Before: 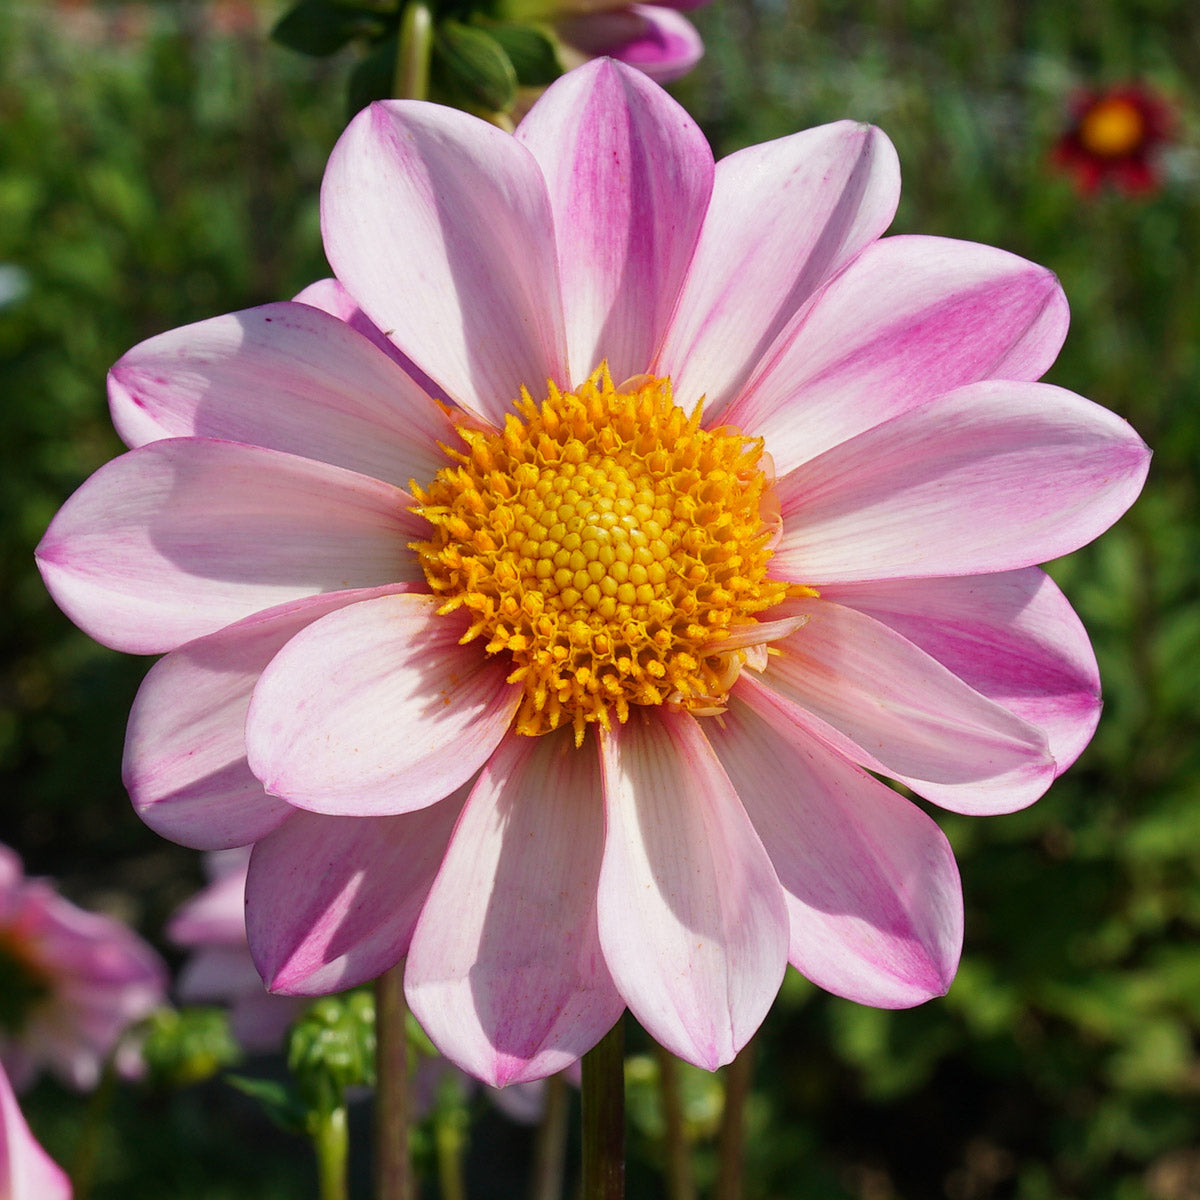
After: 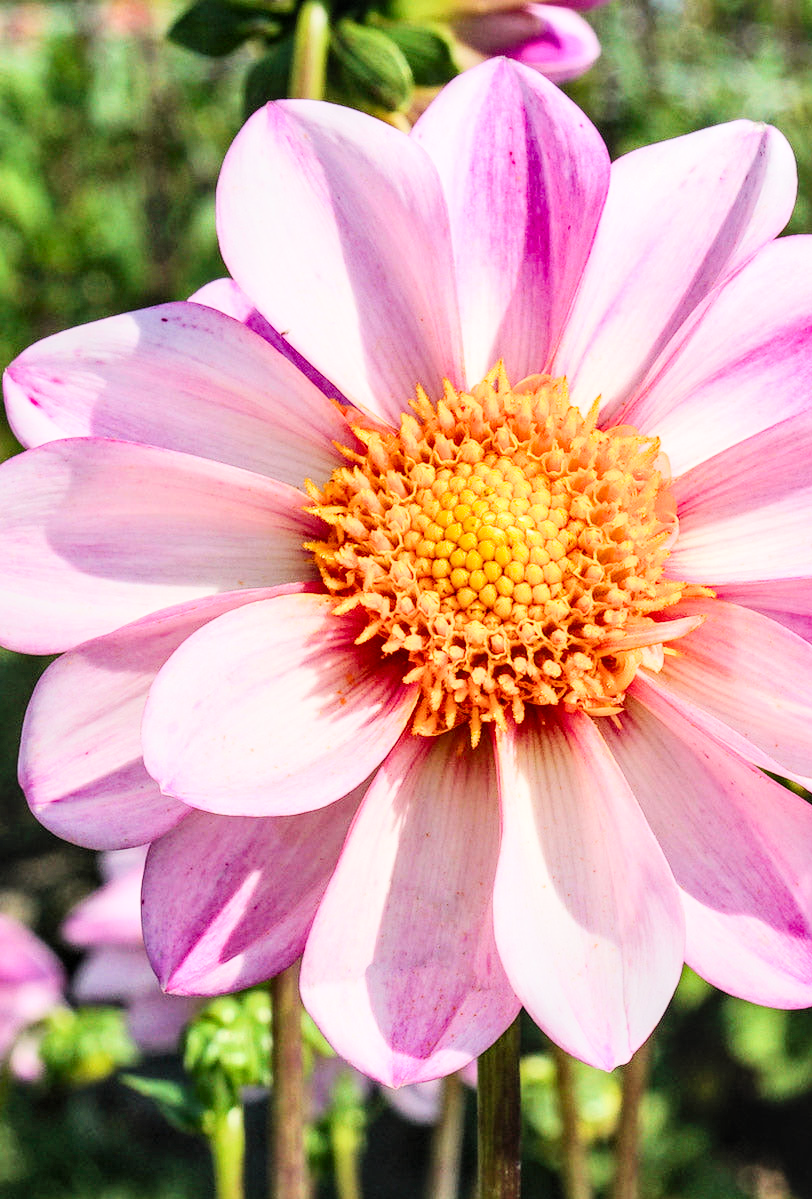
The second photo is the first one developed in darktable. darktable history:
filmic rgb: black relative exposure -7.47 EV, white relative exposure 4.86 EV, hardness 3.39, iterations of high-quality reconstruction 0
crop and rotate: left 8.735%, right 23.527%
exposure: black level correction 0, exposure 1.466 EV, compensate highlight preservation false
local contrast: on, module defaults
contrast brightness saturation: contrast 0.199, brightness 0.154, saturation 0.149
contrast equalizer: octaves 7, y [[0.524, 0.538, 0.547, 0.548, 0.538, 0.524], [0.5 ×6], [0.5 ×6], [0 ×6], [0 ×6]]
shadows and highlights: shadows 33.77, highlights -46.76, compress 49.56%, highlights color adjustment 56.73%, soften with gaussian
